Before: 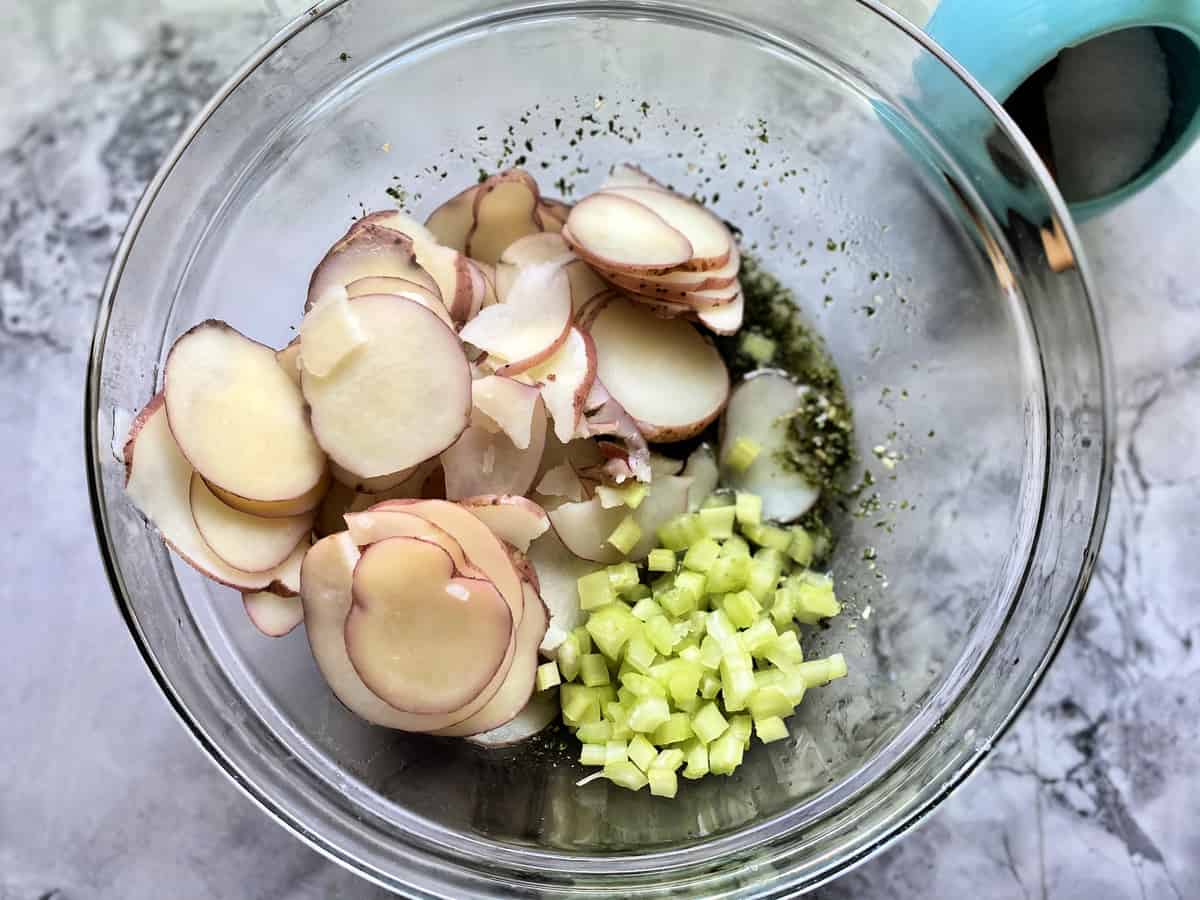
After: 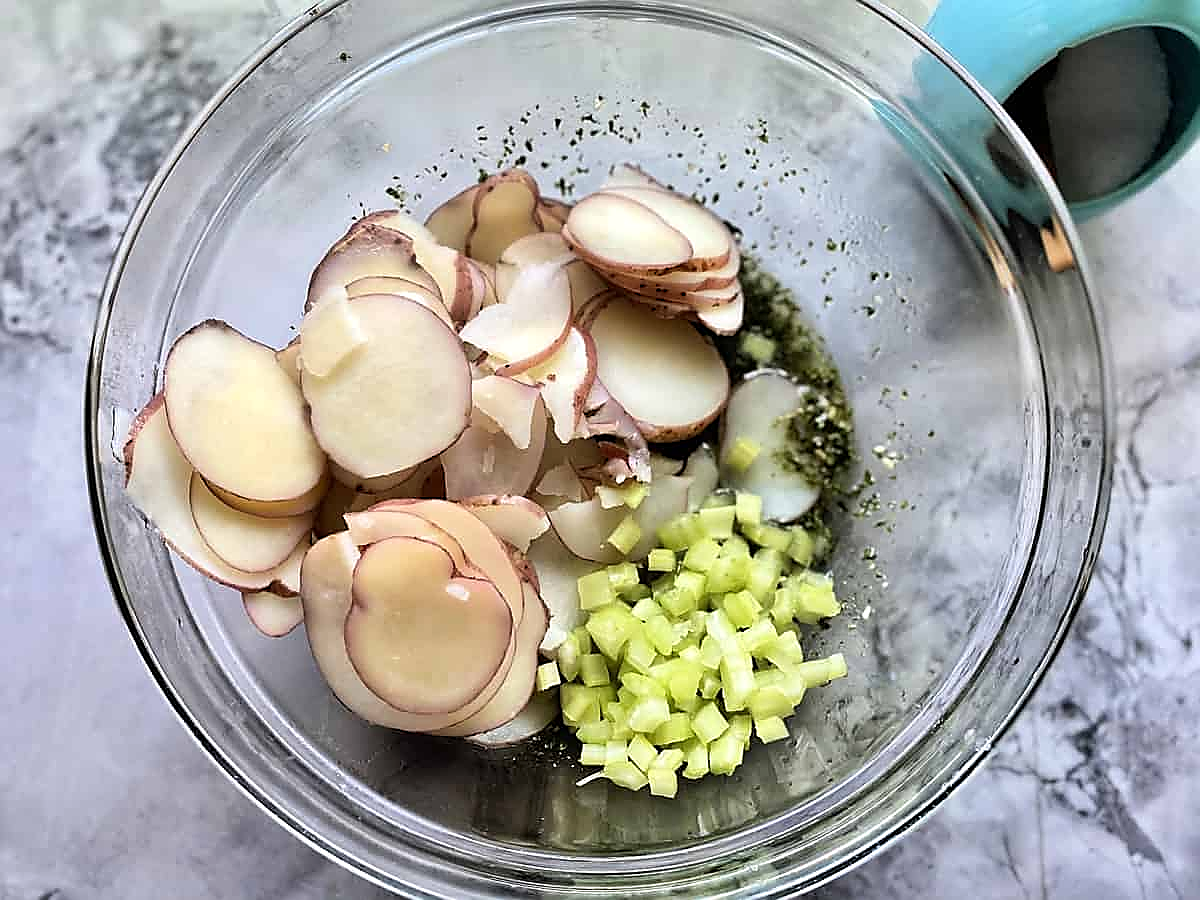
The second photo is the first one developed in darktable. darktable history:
sharpen: radius 1.358, amount 1.252, threshold 0.624
levels: levels [0, 0.492, 0.984]
